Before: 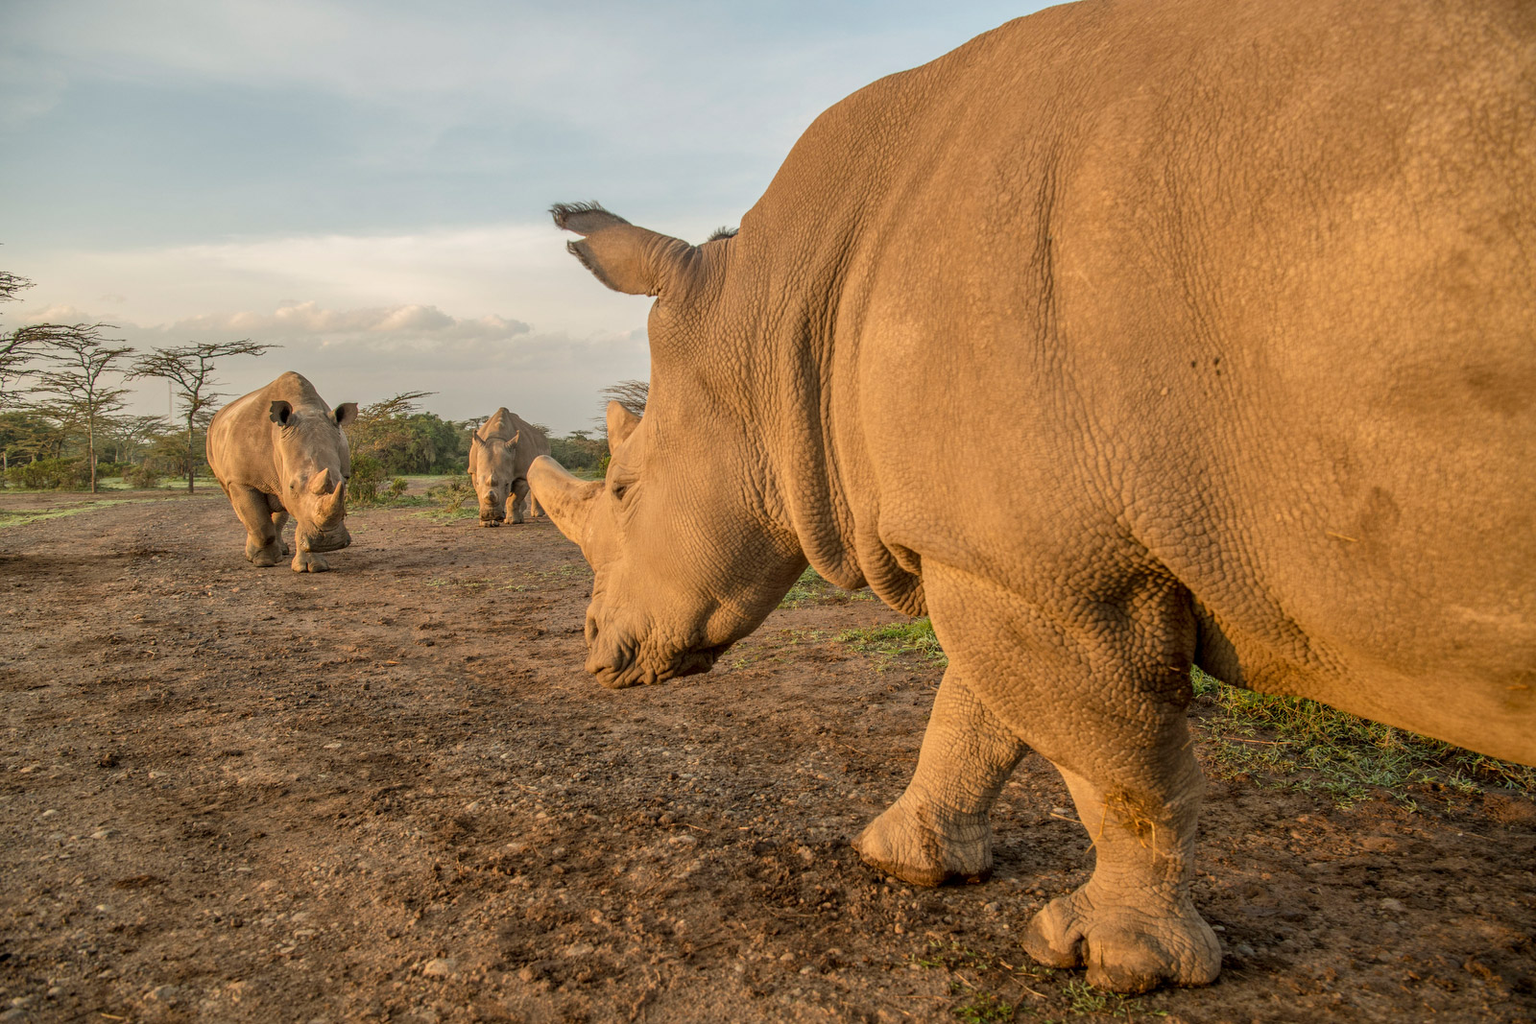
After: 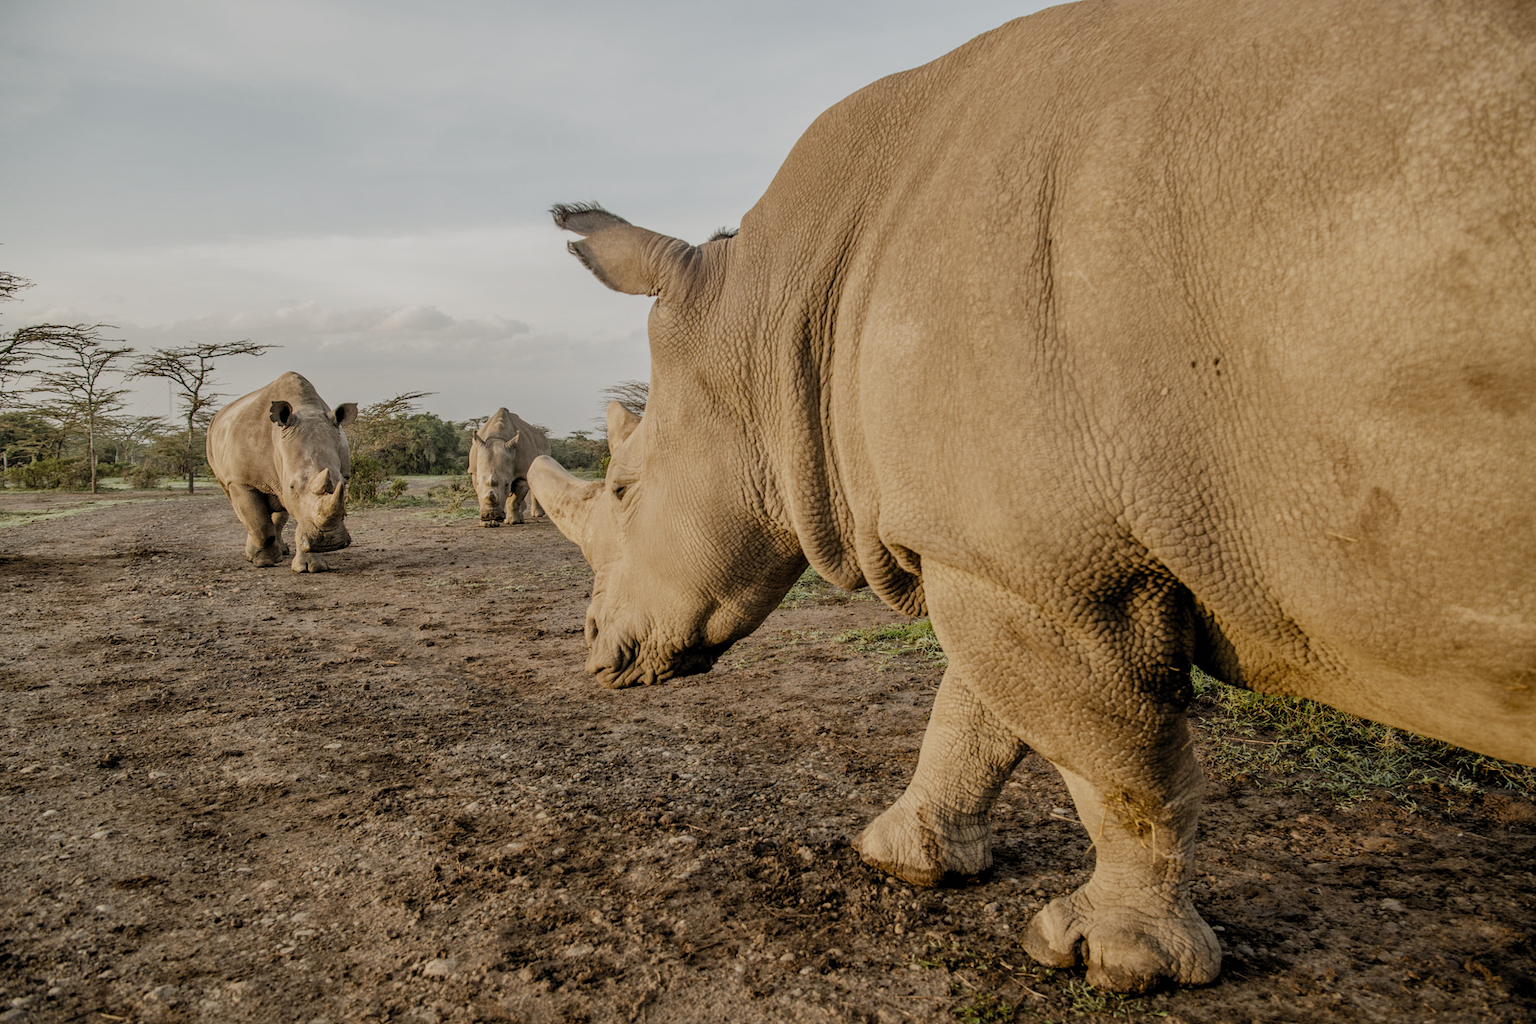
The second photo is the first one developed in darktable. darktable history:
filmic rgb: black relative exposure -5.12 EV, white relative exposure 3.95 EV, hardness 2.89, contrast 1.1, highlights saturation mix -20.17%, preserve chrominance no, color science v5 (2021), contrast in shadows safe, contrast in highlights safe
